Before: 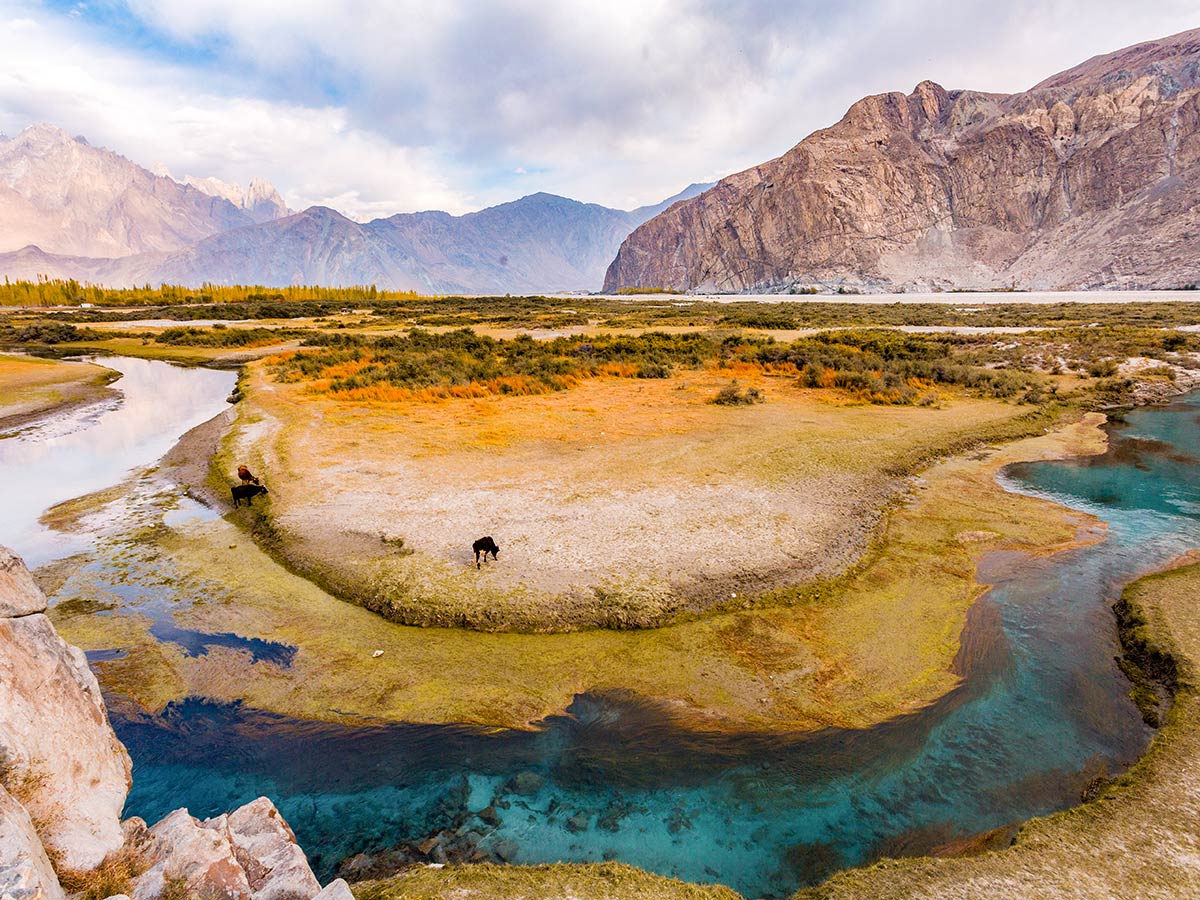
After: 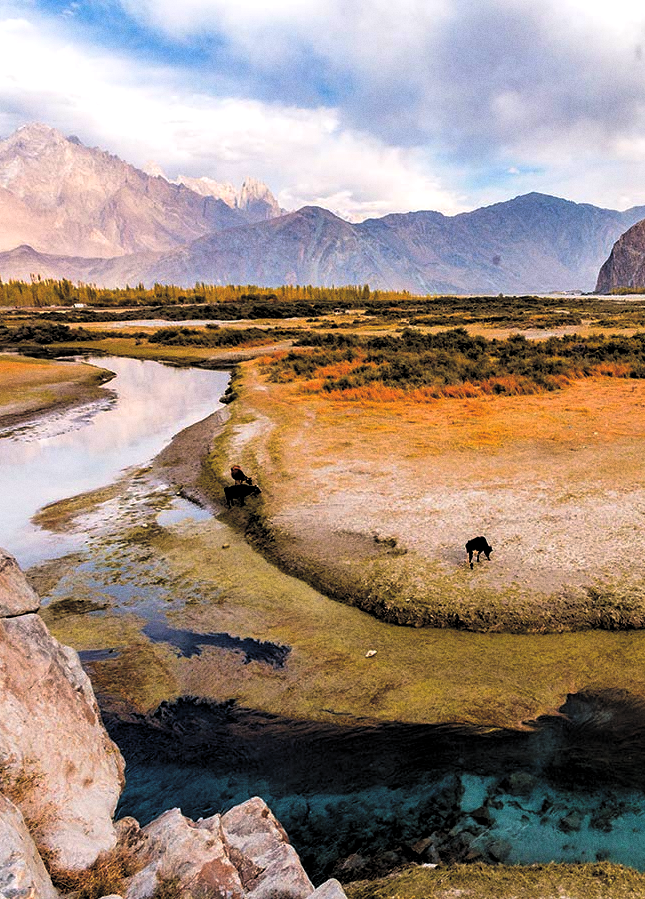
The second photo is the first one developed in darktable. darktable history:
crop: left 0.587%, right 45.588%, bottom 0.086%
rgb levels: levels [[0.034, 0.472, 0.904], [0, 0.5, 1], [0, 0.5, 1]]
grain: on, module defaults
rgb curve: curves: ch0 [(0, 0.186) (0.314, 0.284) (0.775, 0.708) (1, 1)], compensate middle gray true, preserve colors none
